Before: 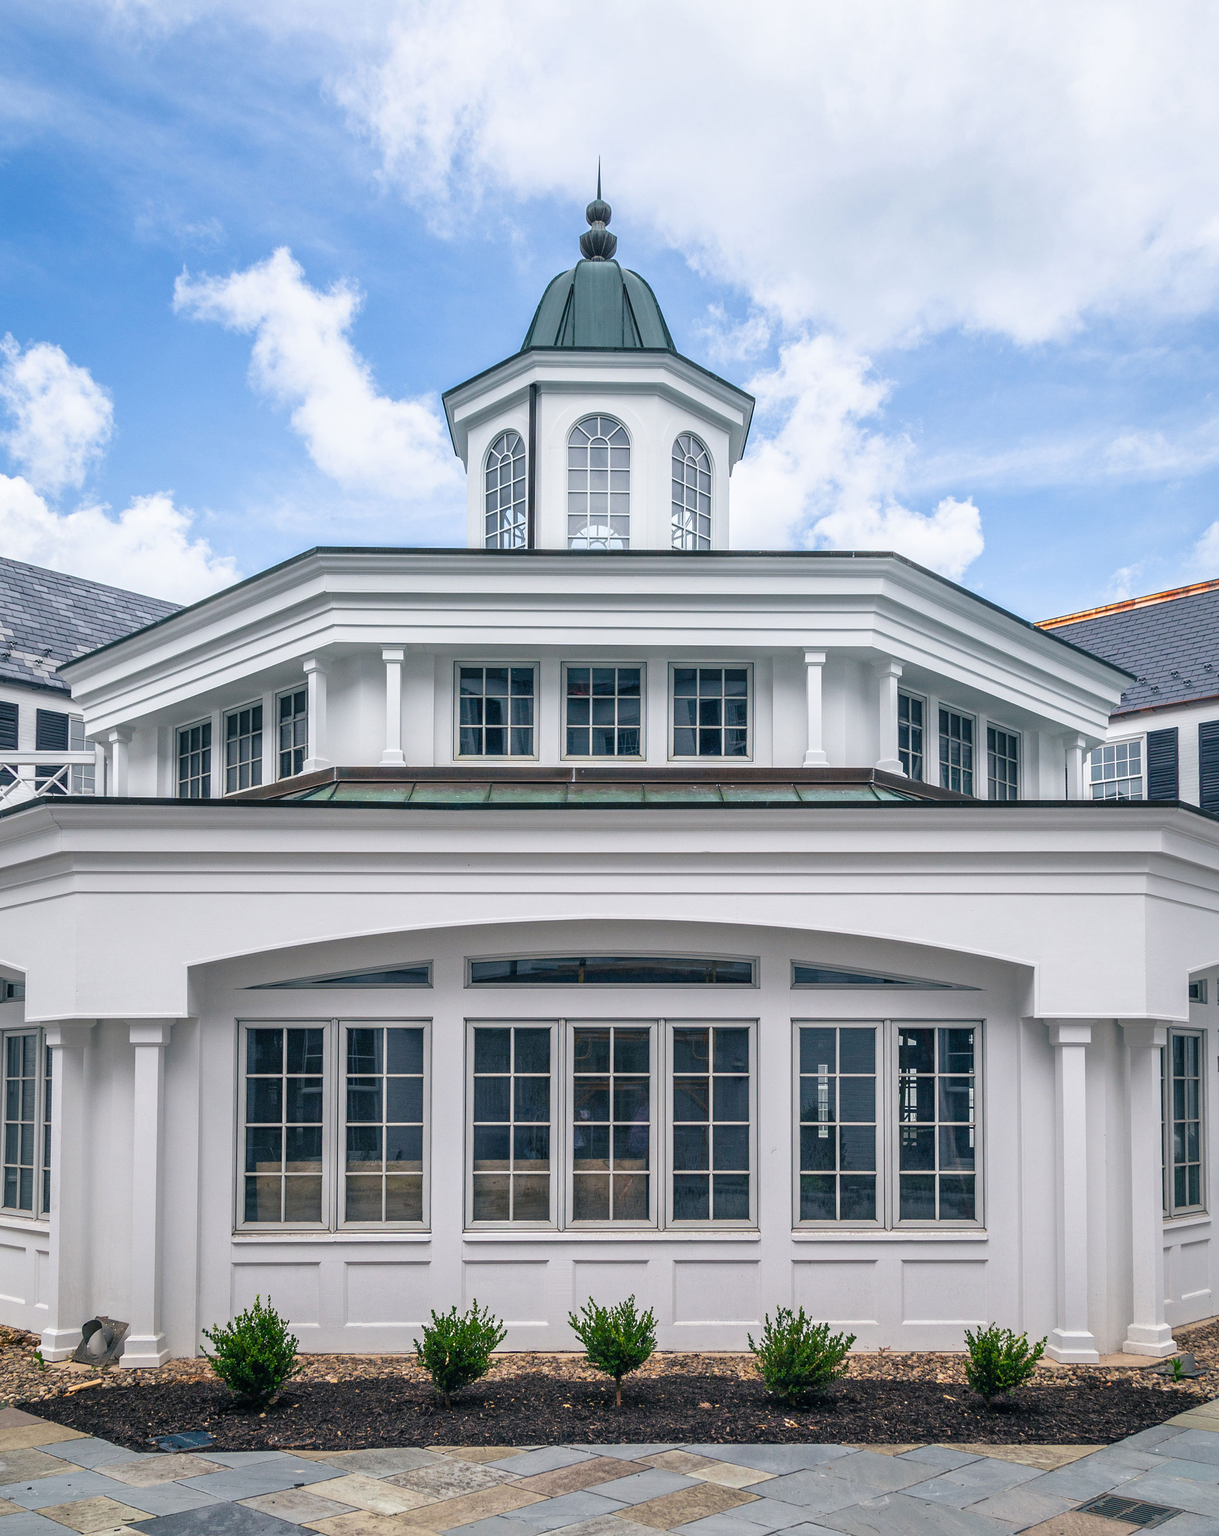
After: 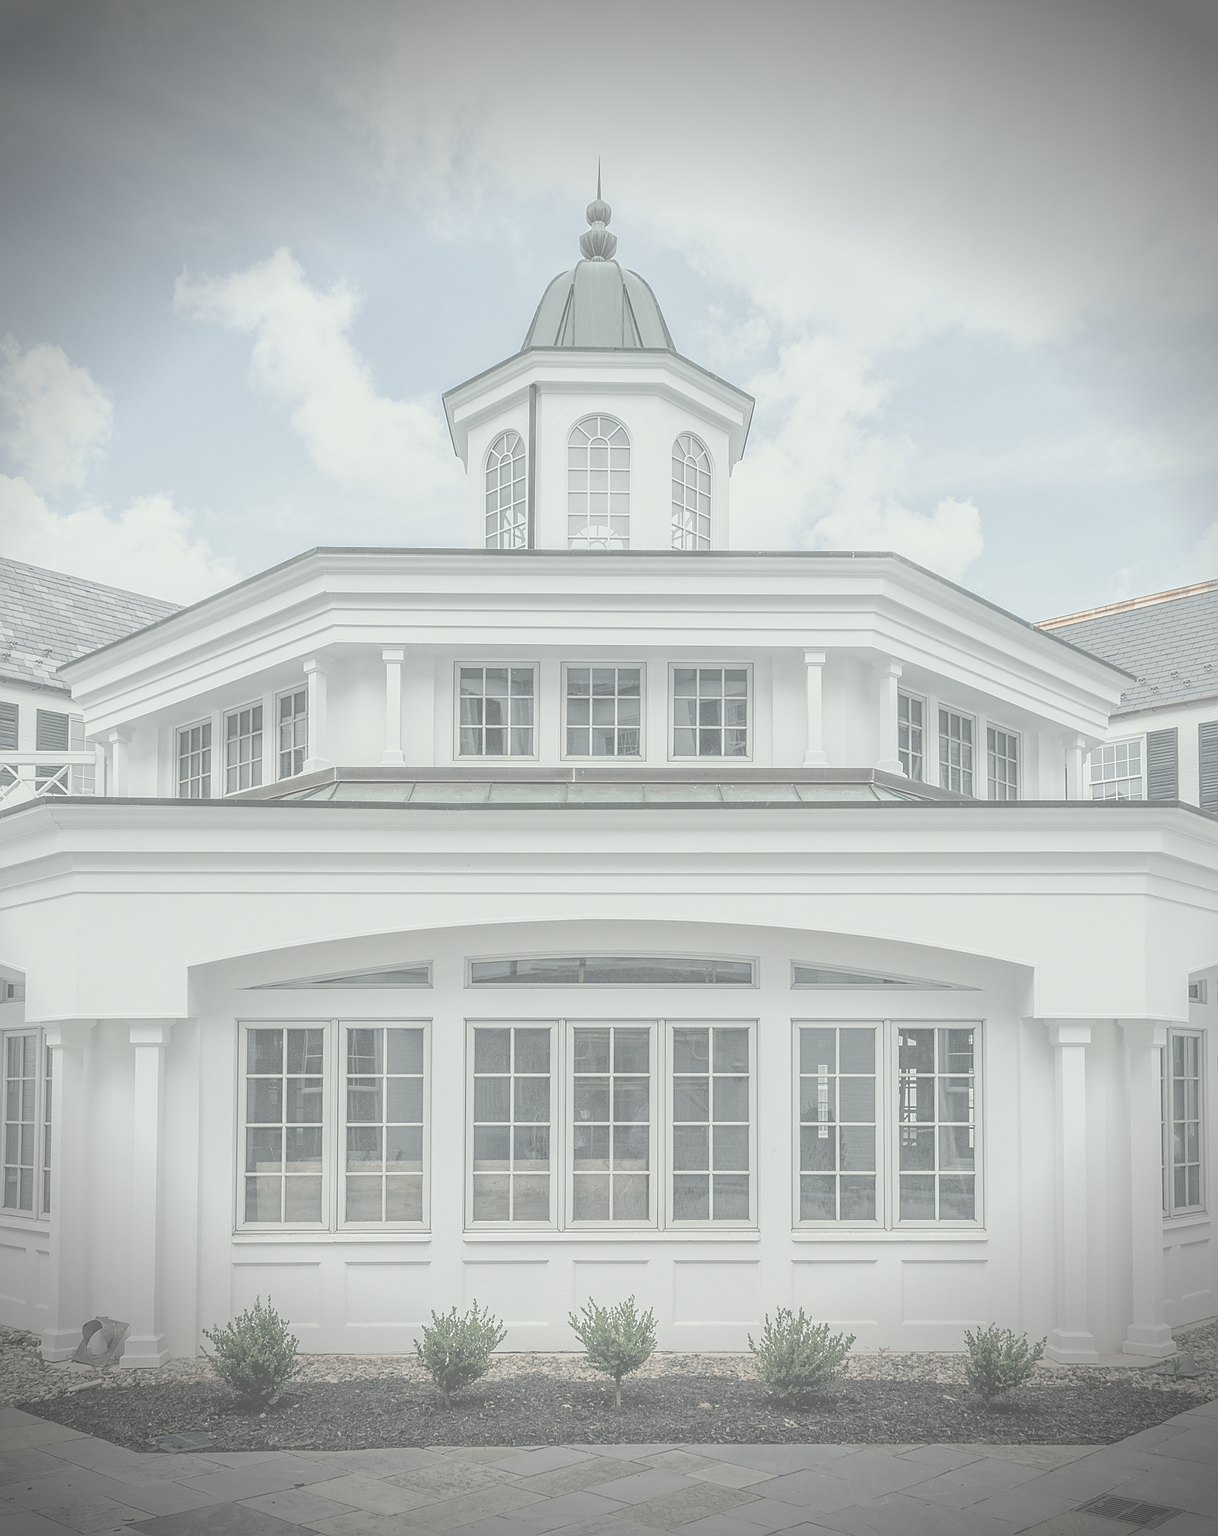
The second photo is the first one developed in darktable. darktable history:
sharpen: on, module defaults
contrast brightness saturation: contrast -0.32, brightness 0.75, saturation -0.78 | blend: blend mode normal, opacity 100%; mask: uniform (no mask)
color correction: highlights a* -2.68, highlights b* 2.57
vignetting: width/height ratio 1.094
